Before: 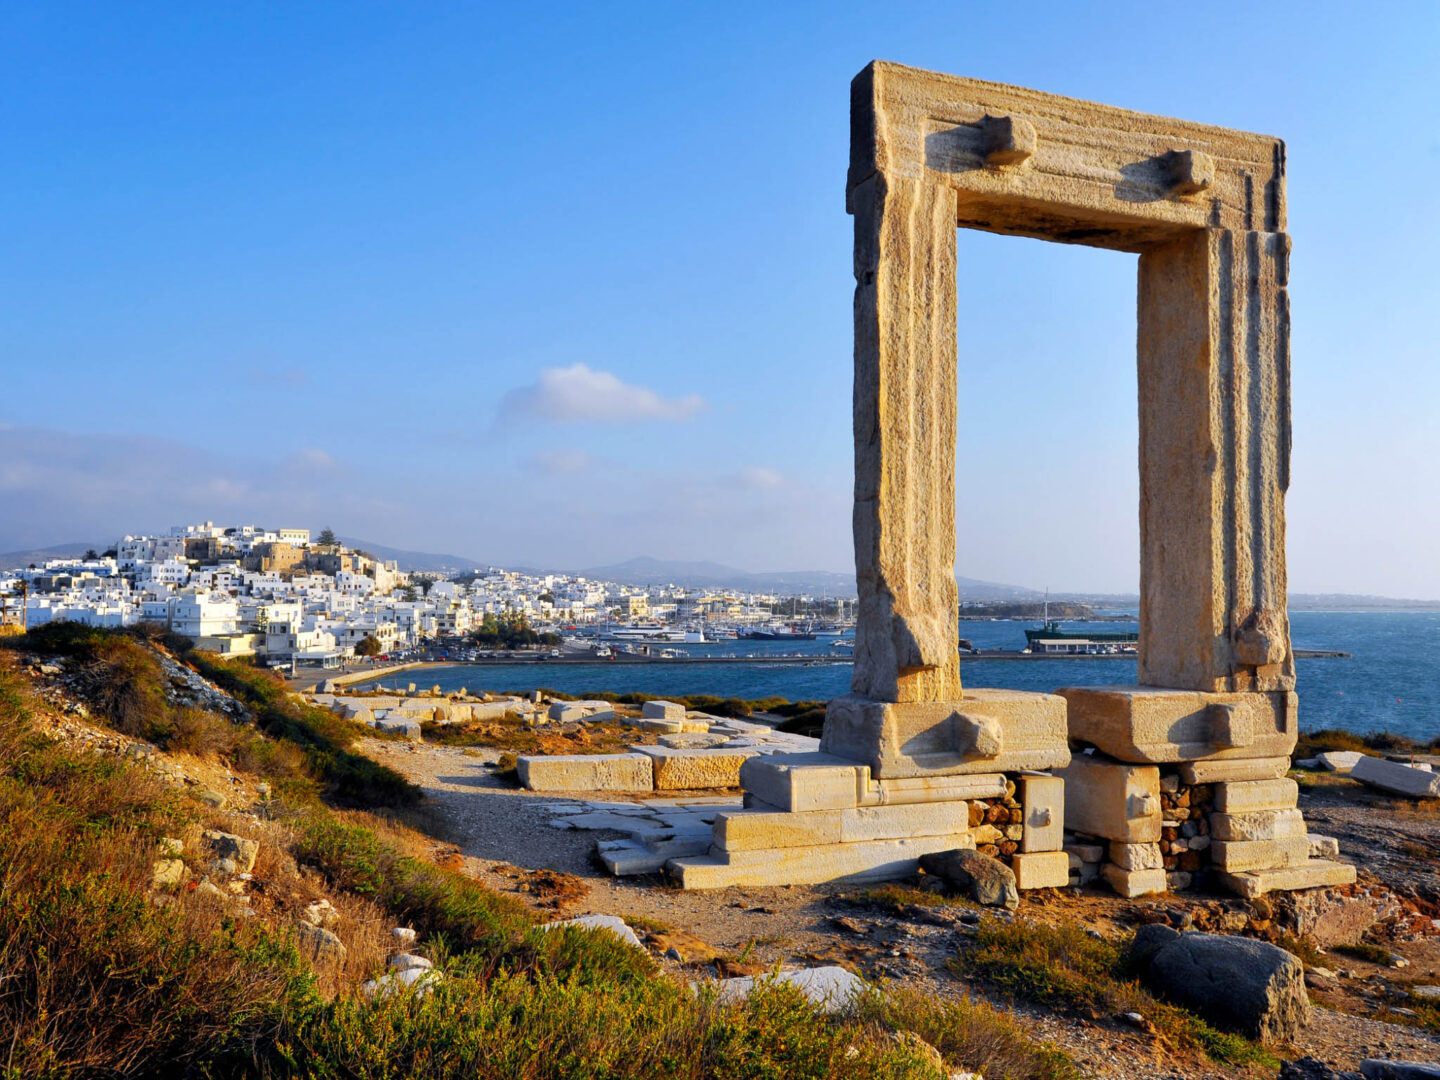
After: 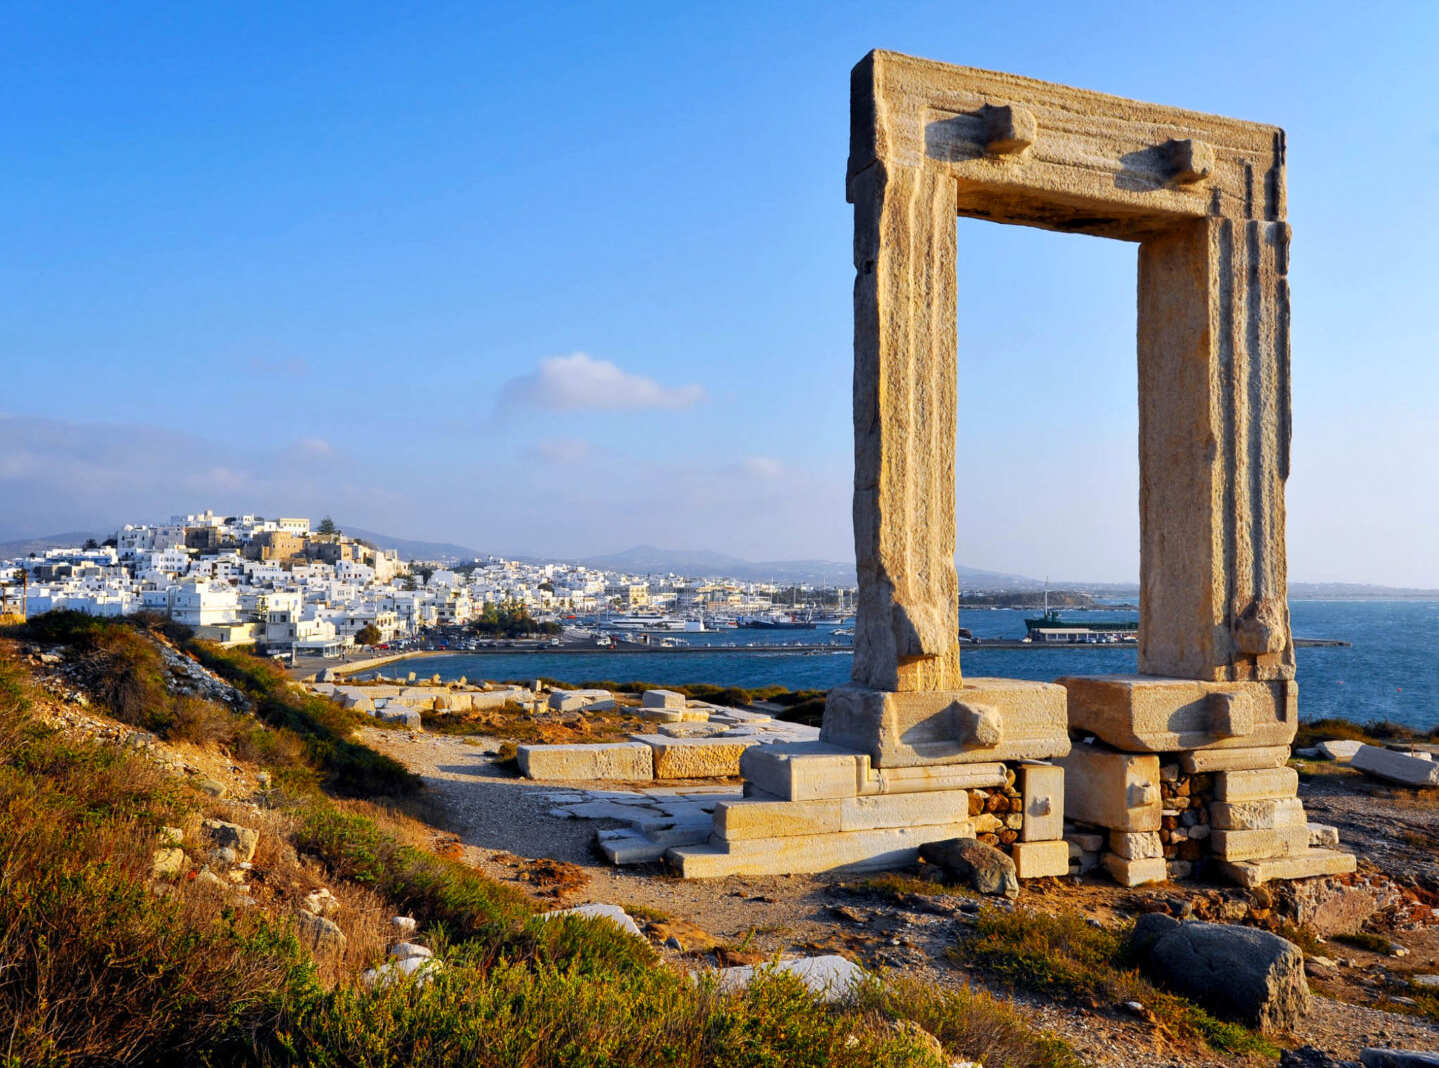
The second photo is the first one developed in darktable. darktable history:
white balance: emerald 1
contrast brightness saturation: contrast 0.08, saturation 0.02
crop: top 1.049%, right 0.001%
